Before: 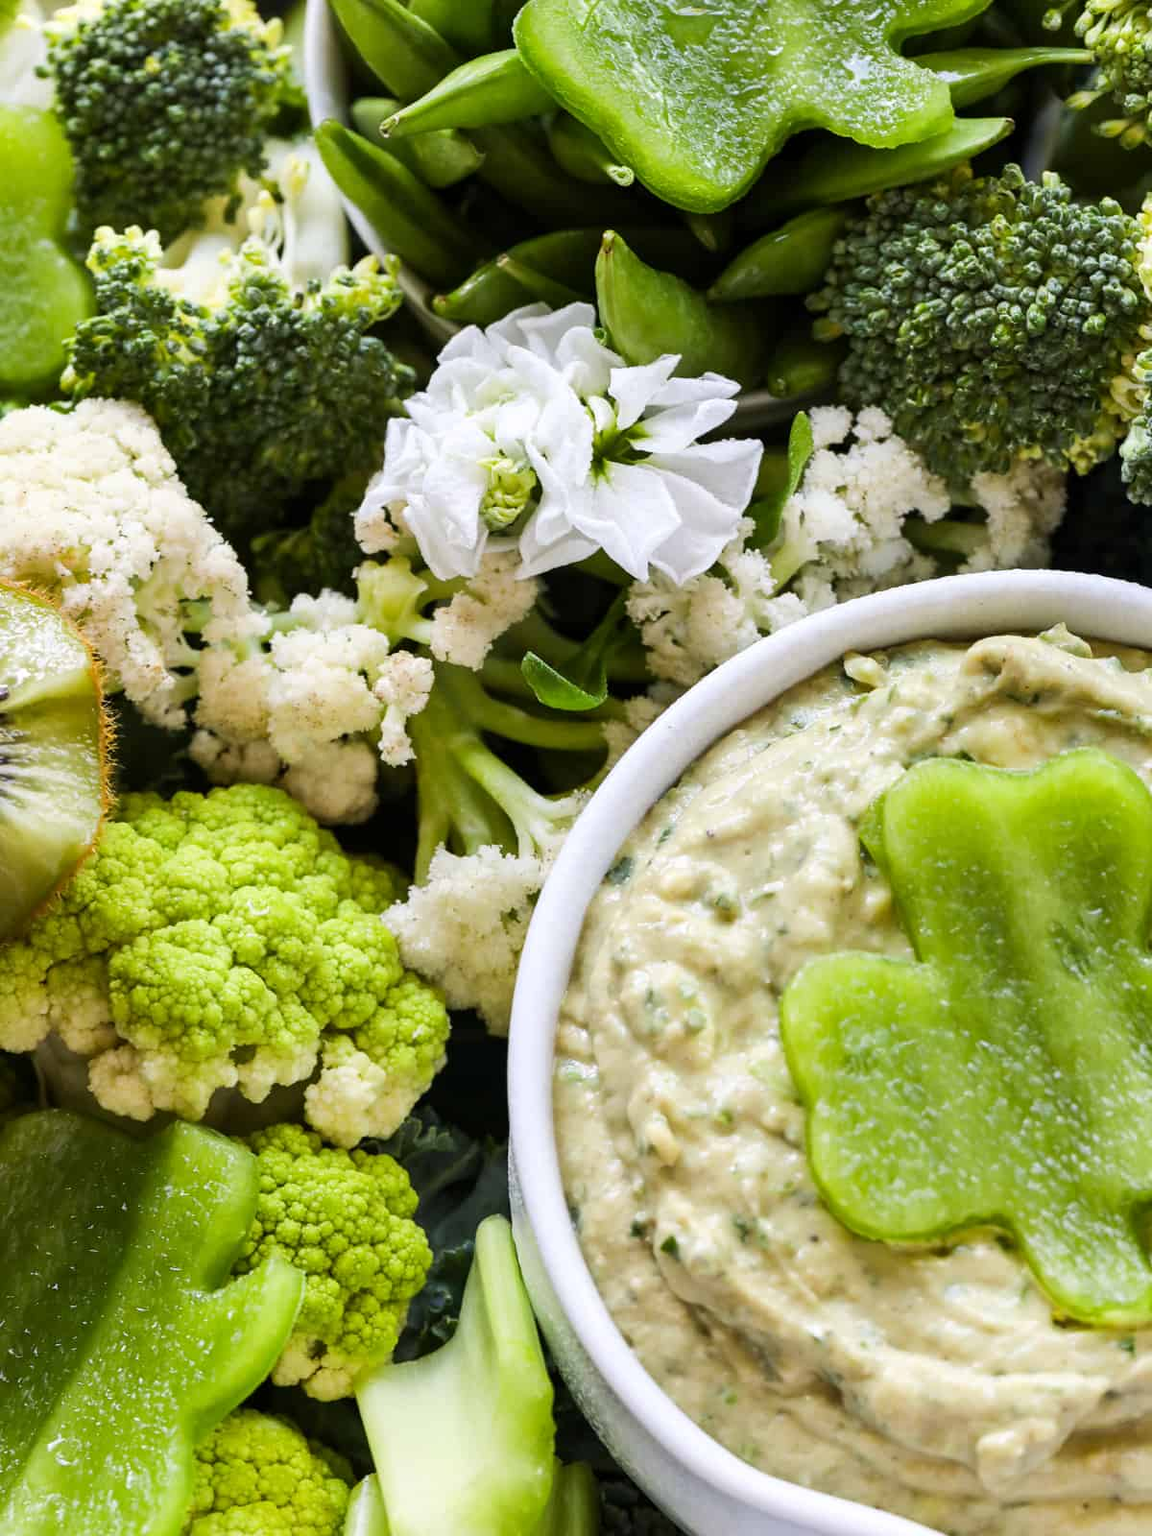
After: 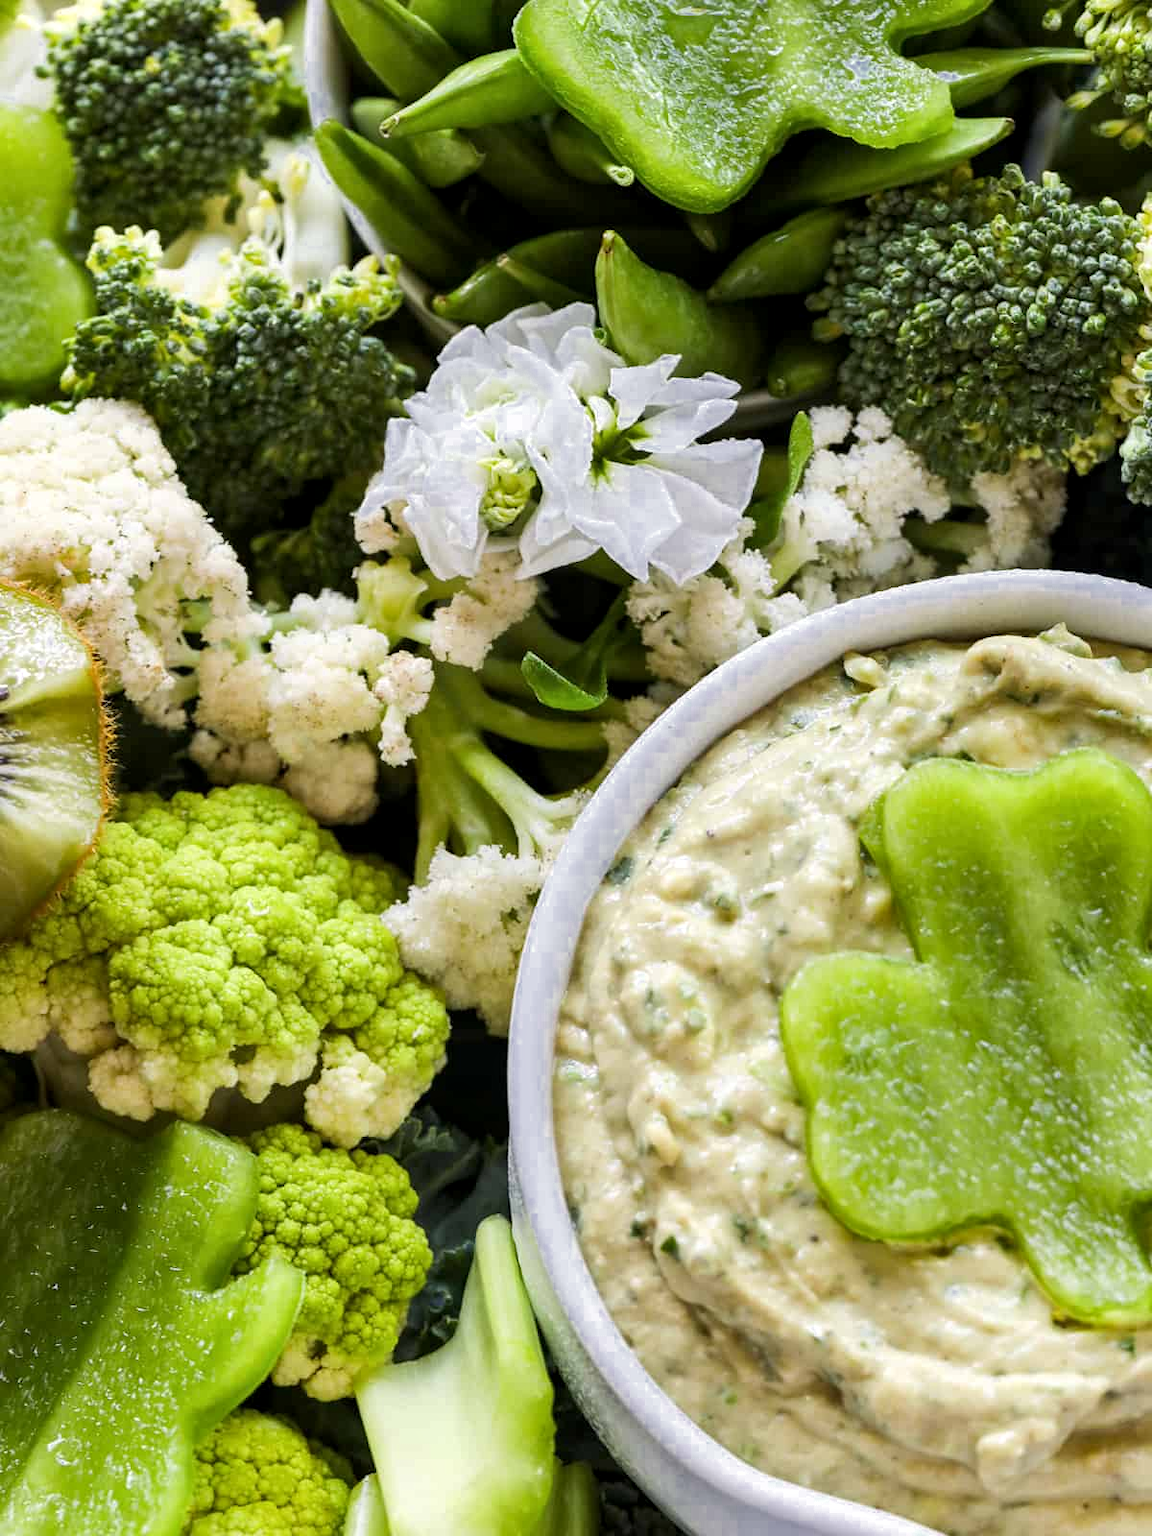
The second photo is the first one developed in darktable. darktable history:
color zones: curves: ch0 [(0, 0.497) (0.143, 0.5) (0.286, 0.5) (0.429, 0.483) (0.571, 0.116) (0.714, -0.006) (0.857, 0.28) (1, 0.497)]
local contrast: highlights 100%, shadows 100%, detail 120%, midtone range 0.2
